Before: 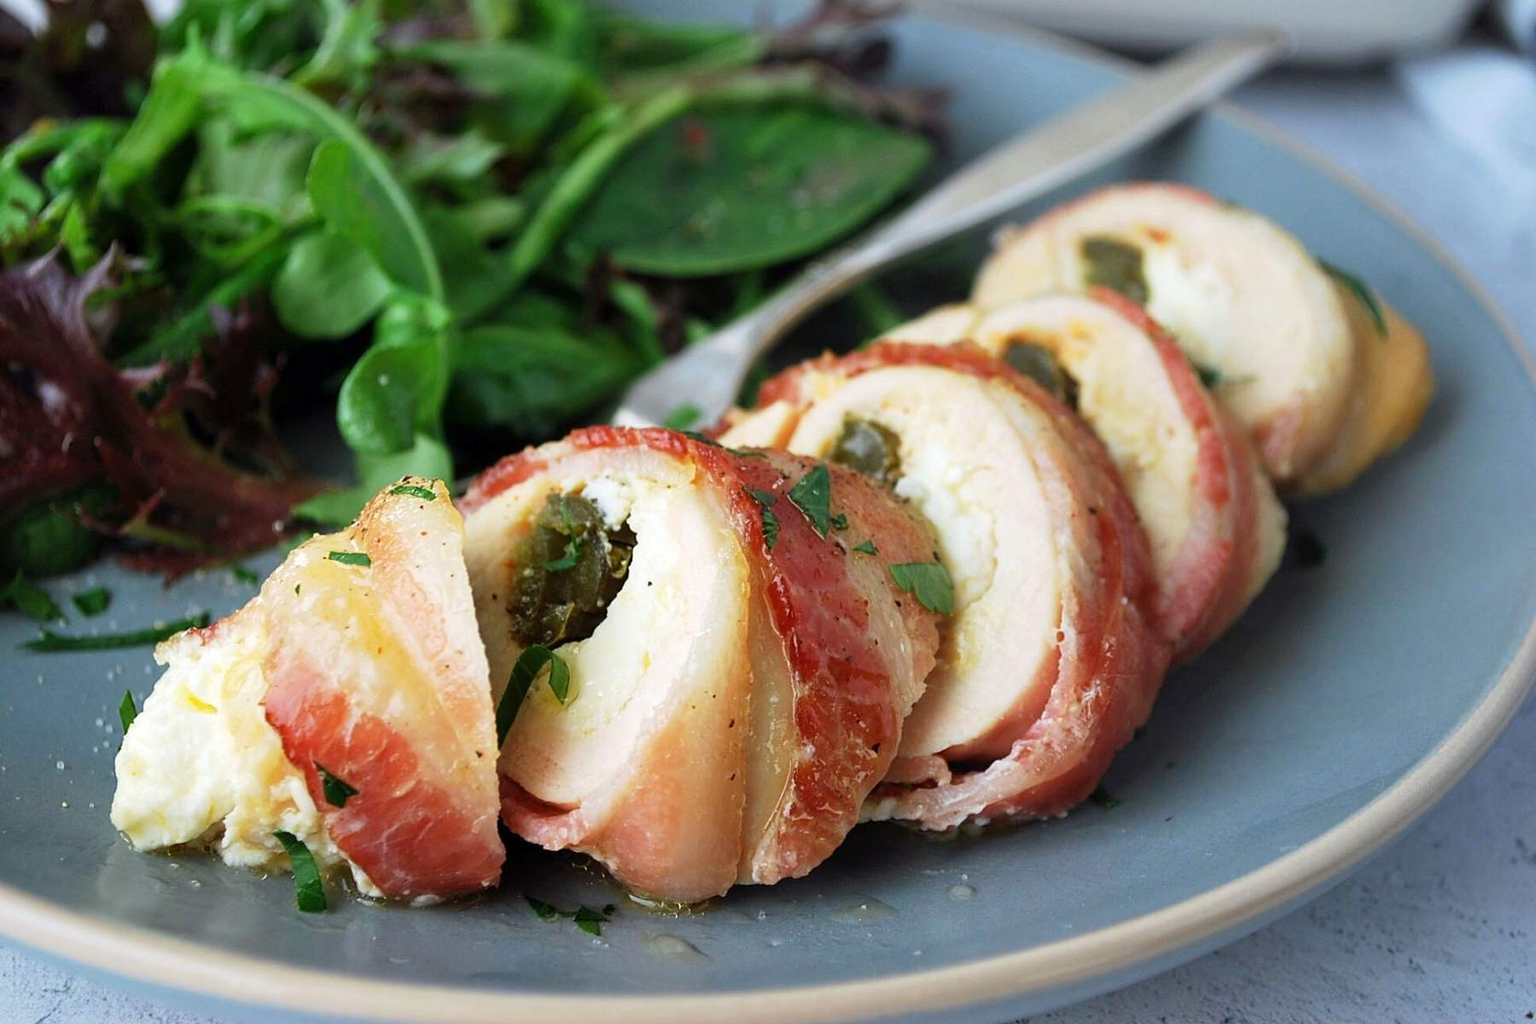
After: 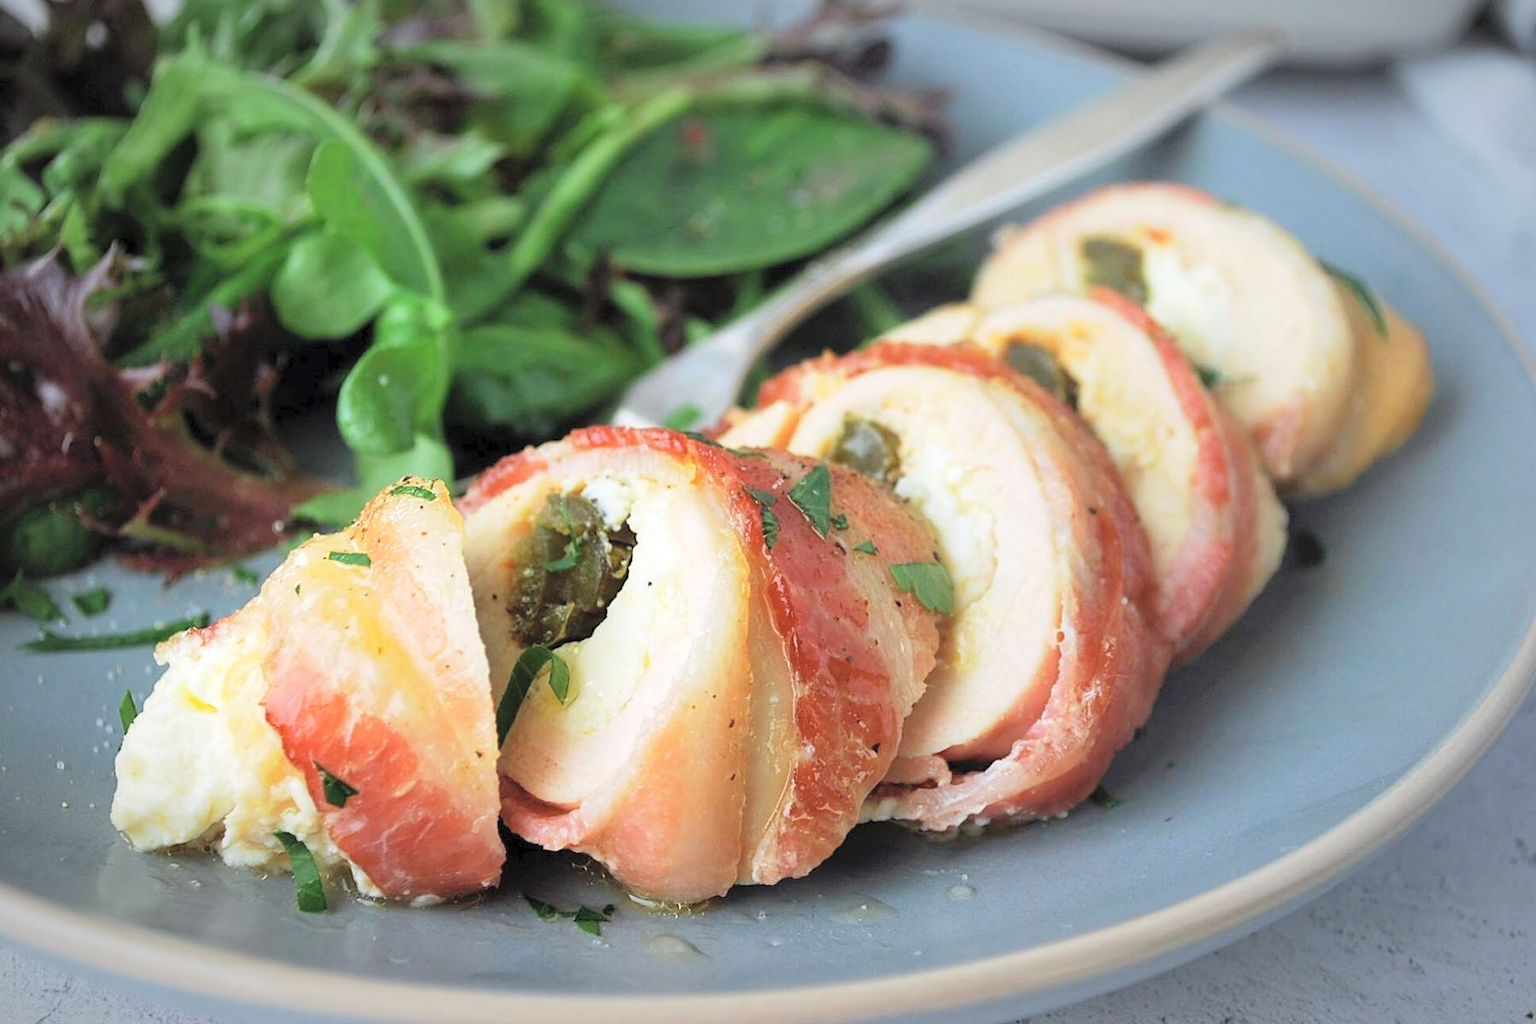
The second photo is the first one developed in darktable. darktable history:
tone equalizer: edges refinement/feathering 500, mask exposure compensation -1.57 EV, preserve details no
contrast brightness saturation: brightness 0.274
vignetting: fall-off radius 68.97%, automatic ratio true
